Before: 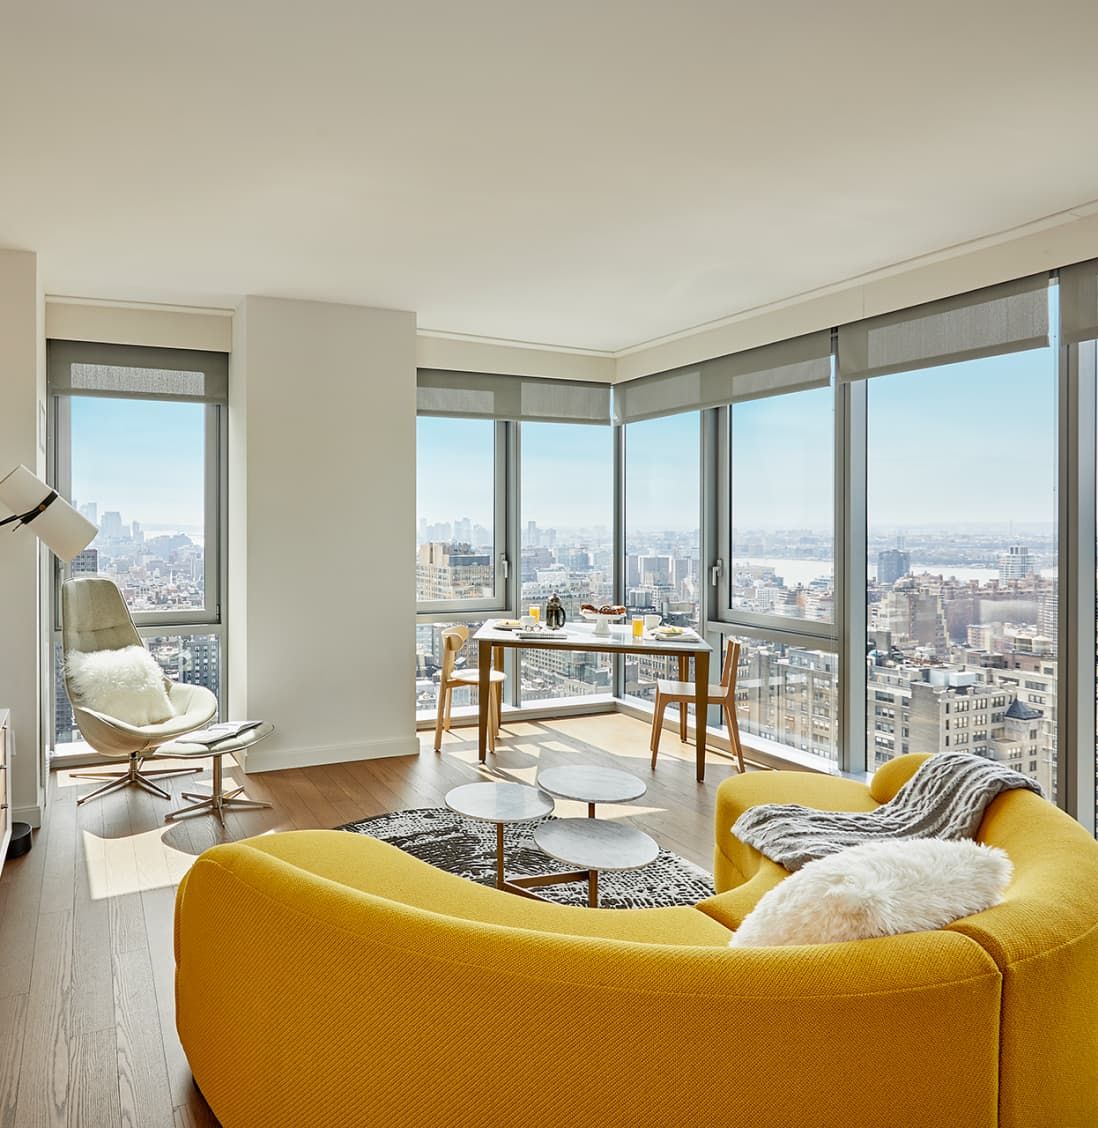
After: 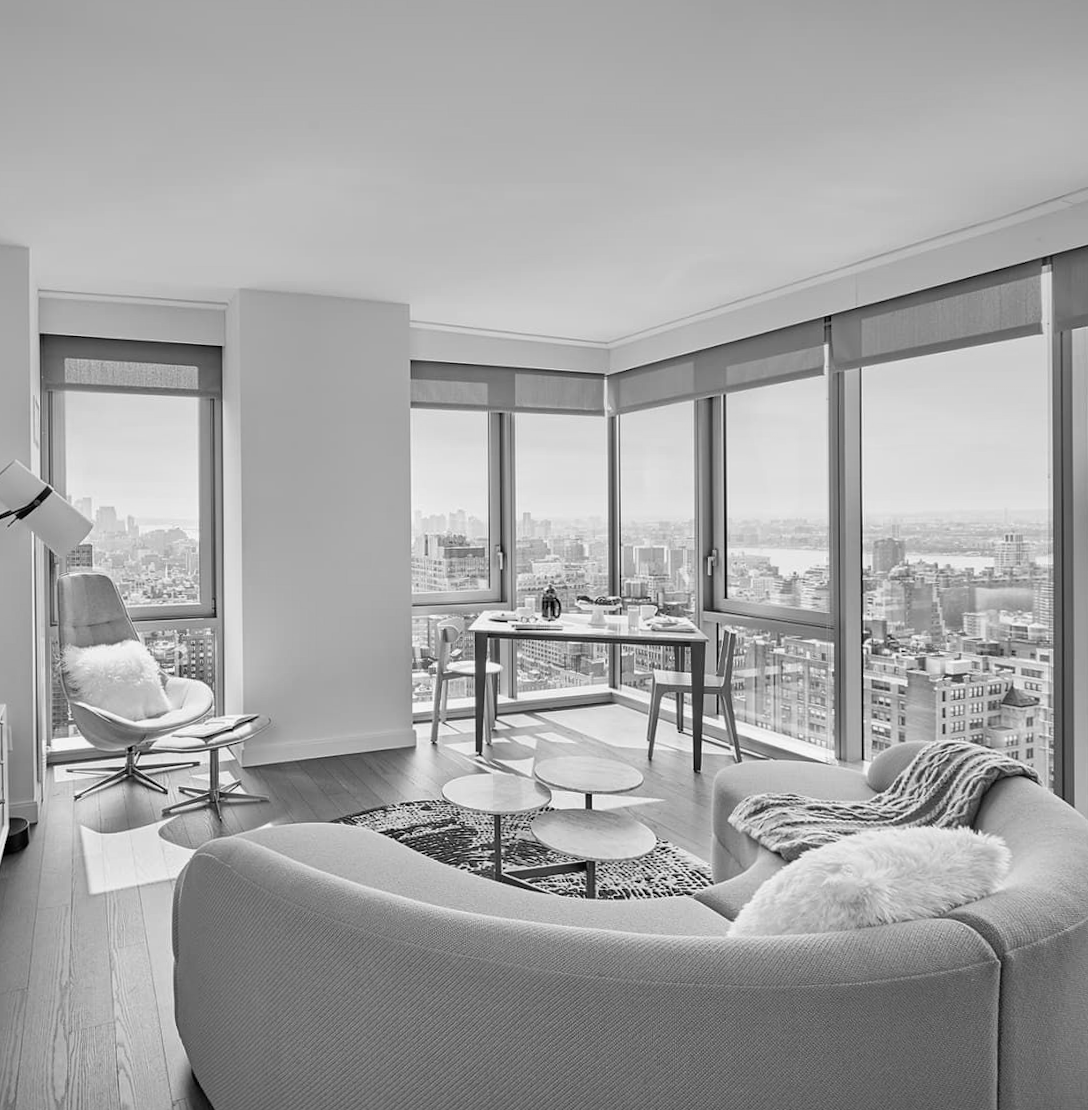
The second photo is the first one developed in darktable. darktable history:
rotate and perspective: rotation -0.45°, automatic cropping original format, crop left 0.008, crop right 0.992, crop top 0.012, crop bottom 0.988
monochrome: a -35.87, b 49.73, size 1.7
